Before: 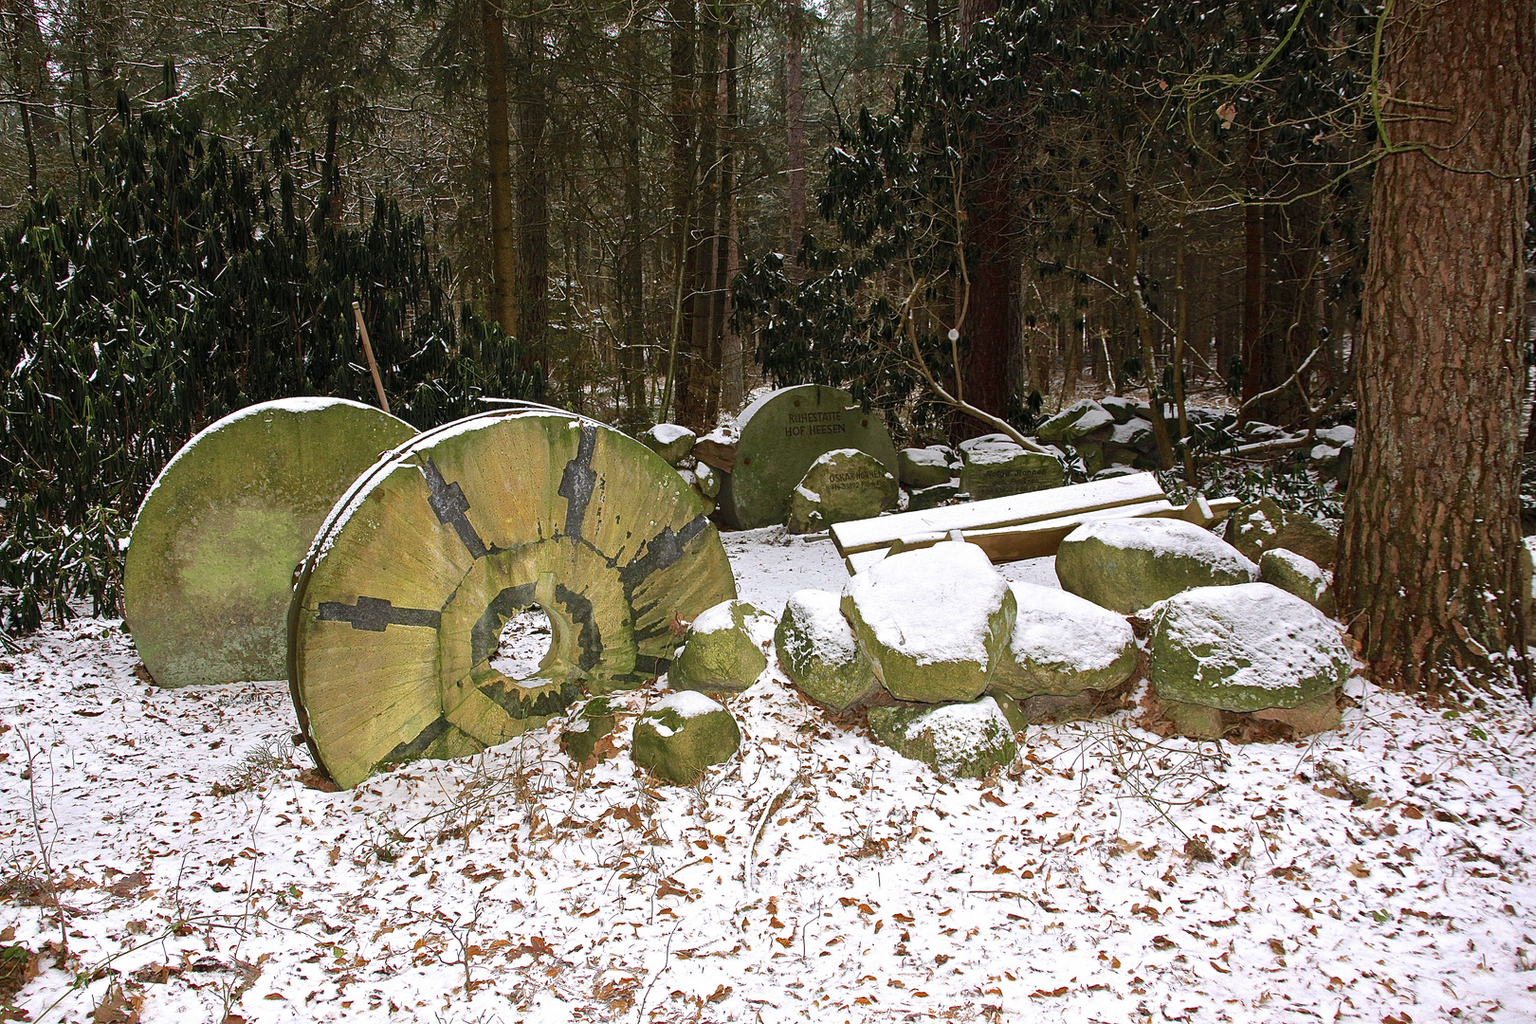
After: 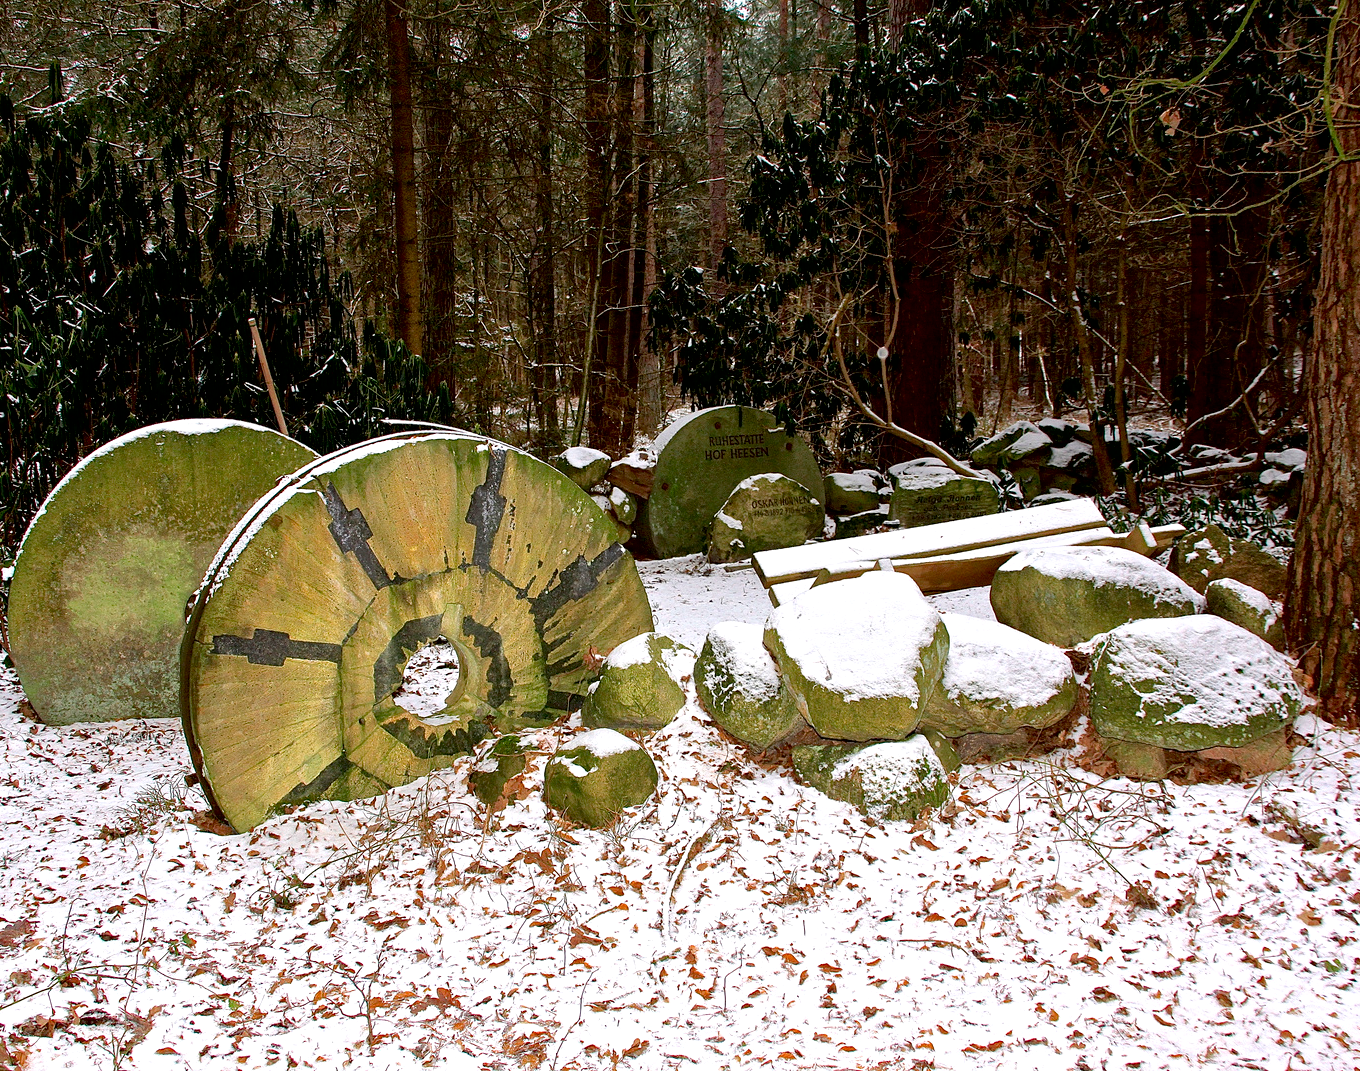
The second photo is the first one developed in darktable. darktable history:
crop: left 7.598%, right 7.873%
exposure: black level correction 0.009, exposure 0.119 EV, compensate highlight preservation false
local contrast: mode bilateral grid, contrast 20, coarseness 50, detail 120%, midtone range 0.2
